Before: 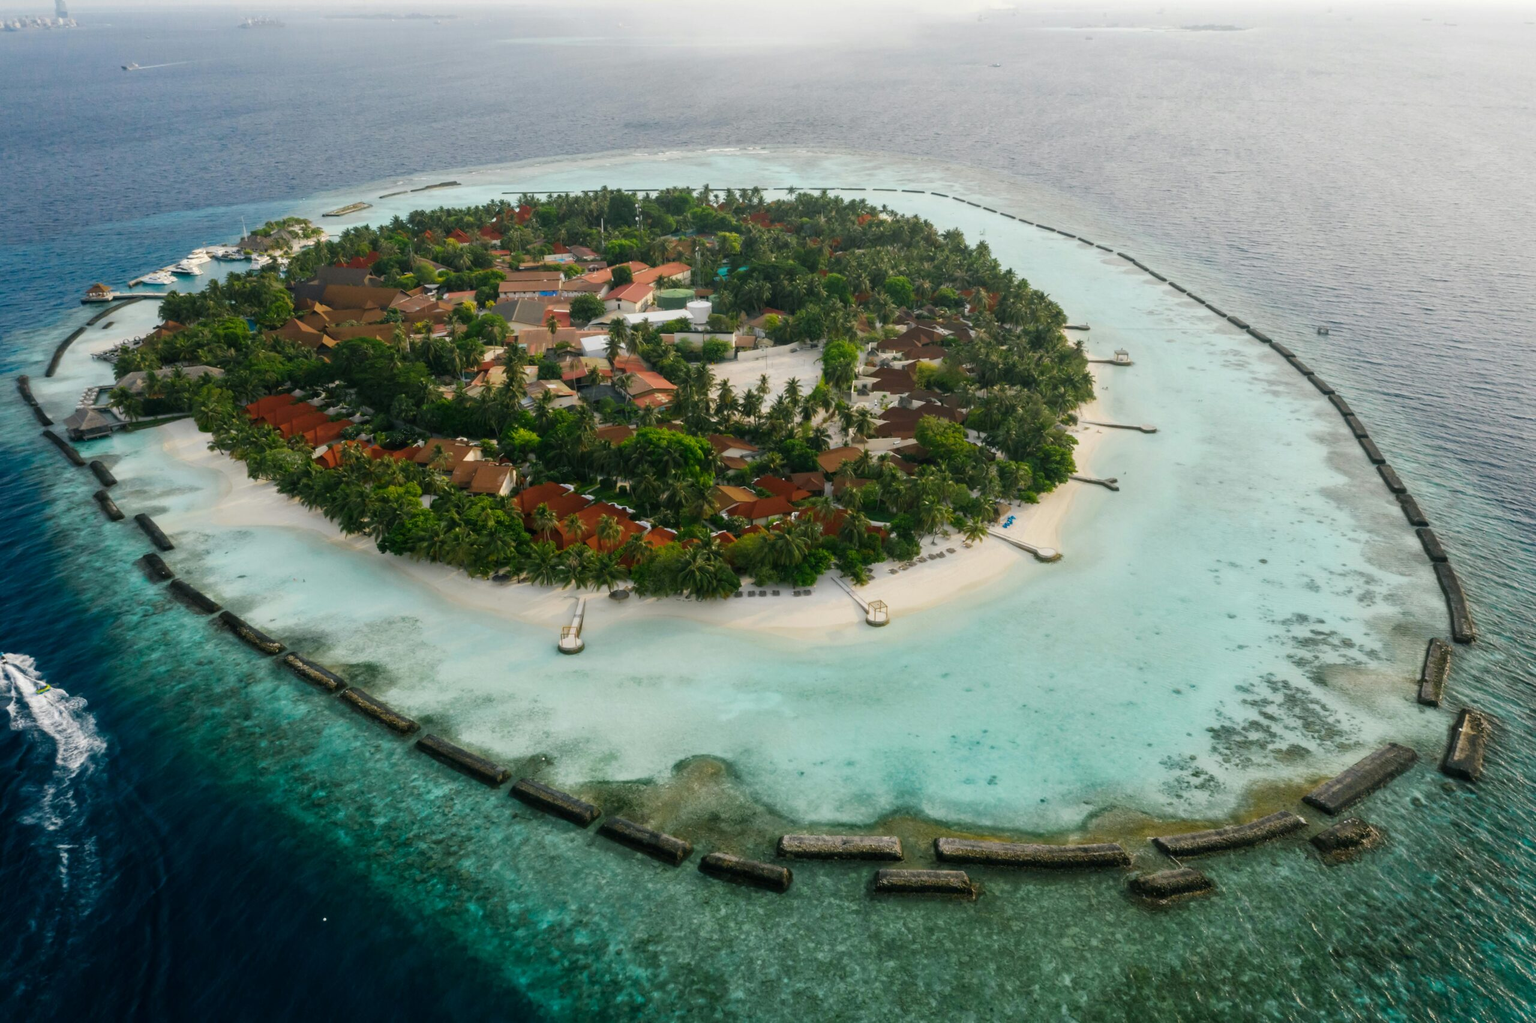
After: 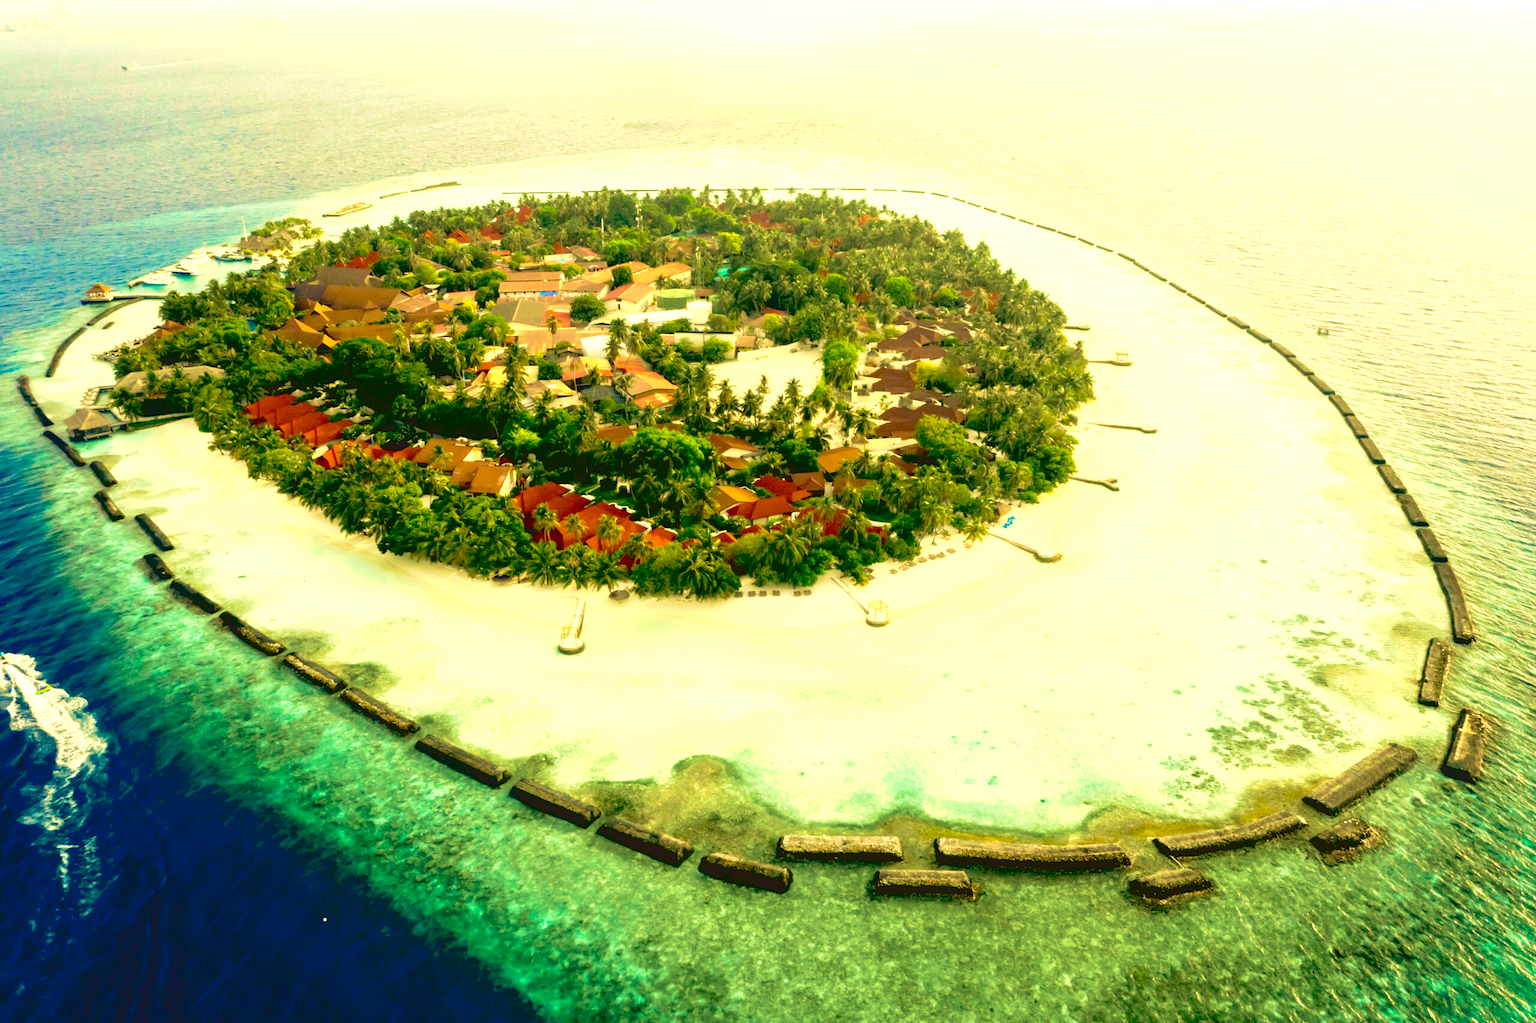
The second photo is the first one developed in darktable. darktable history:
velvia: strength 74%
exposure: black level correction 0.016, exposure 1.774 EV, compensate highlight preservation false
contrast brightness saturation: contrast -0.15, brightness 0.05, saturation -0.12
color correction: highlights a* -0.482, highlights b* 40, shadows a* 9.8, shadows b* -0.161
